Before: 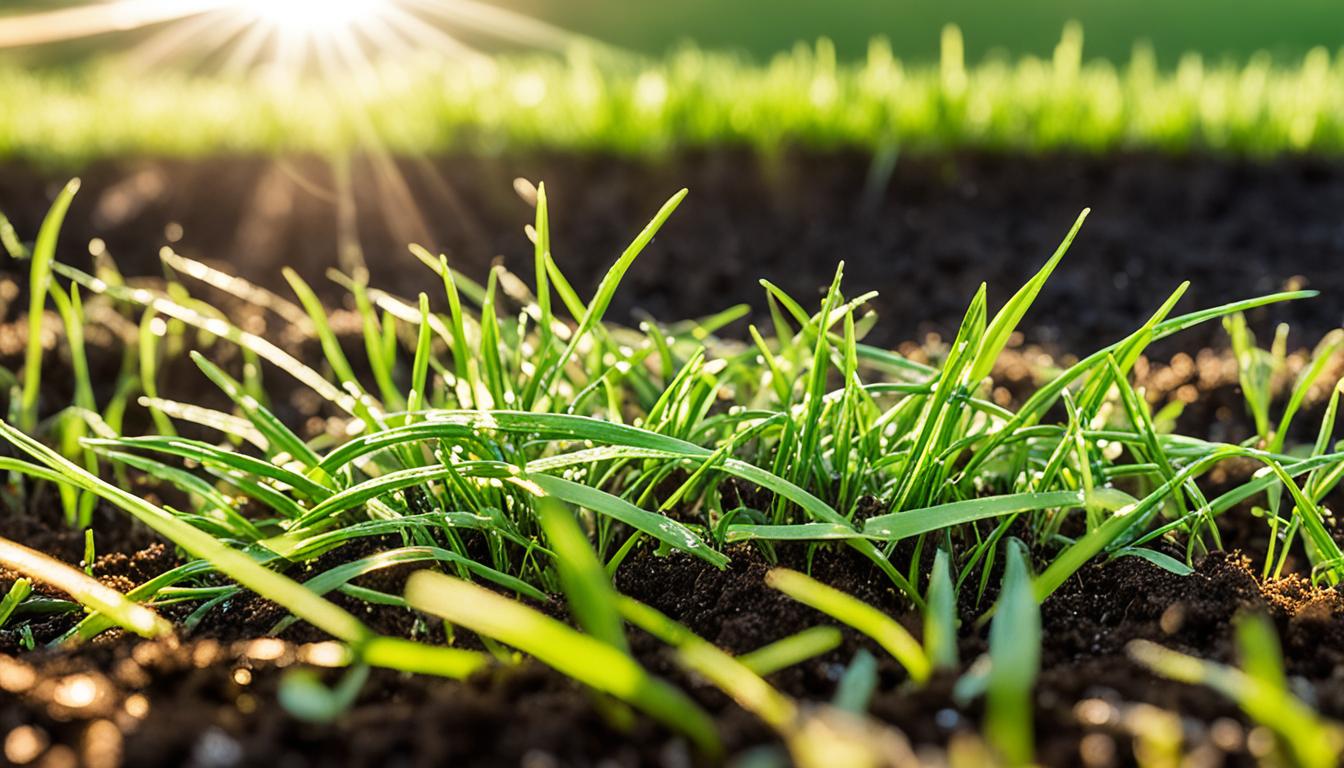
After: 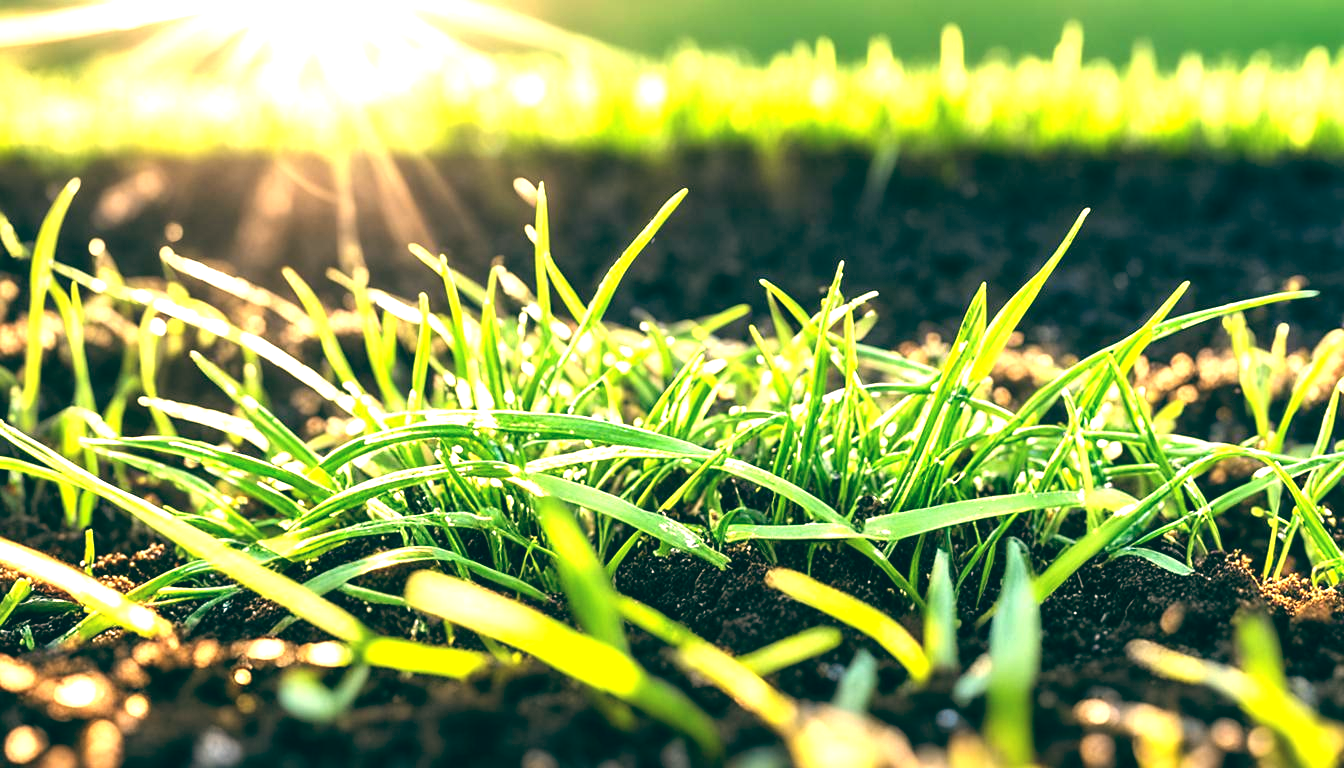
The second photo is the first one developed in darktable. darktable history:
exposure: black level correction 0, exposure 1.2 EV, compensate highlight preservation false
color balance: lift [1.005, 0.99, 1.007, 1.01], gamma [1, 0.979, 1.011, 1.021], gain [0.923, 1.098, 1.025, 0.902], input saturation 90.45%, contrast 7.73%, output saturation 105.91%
